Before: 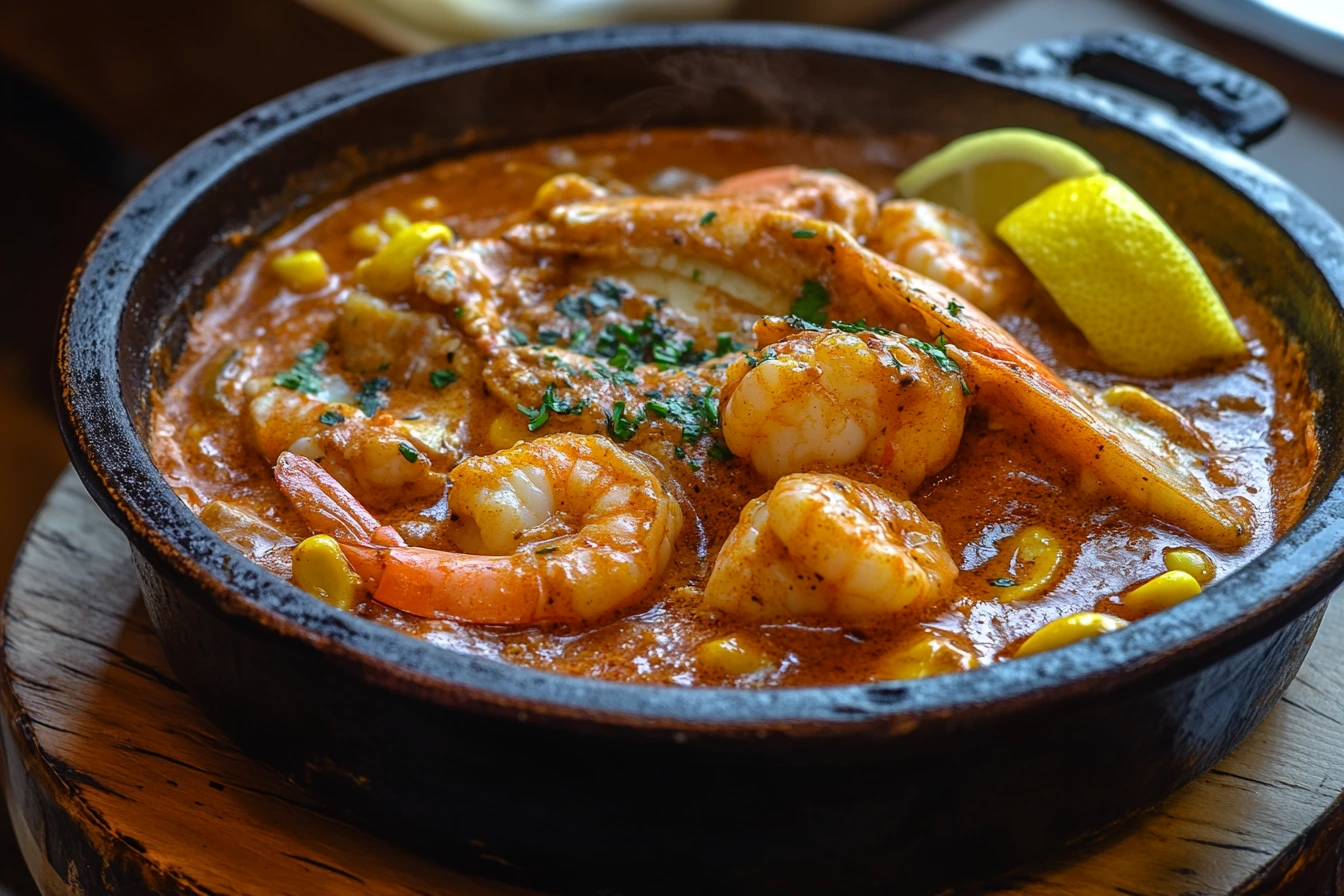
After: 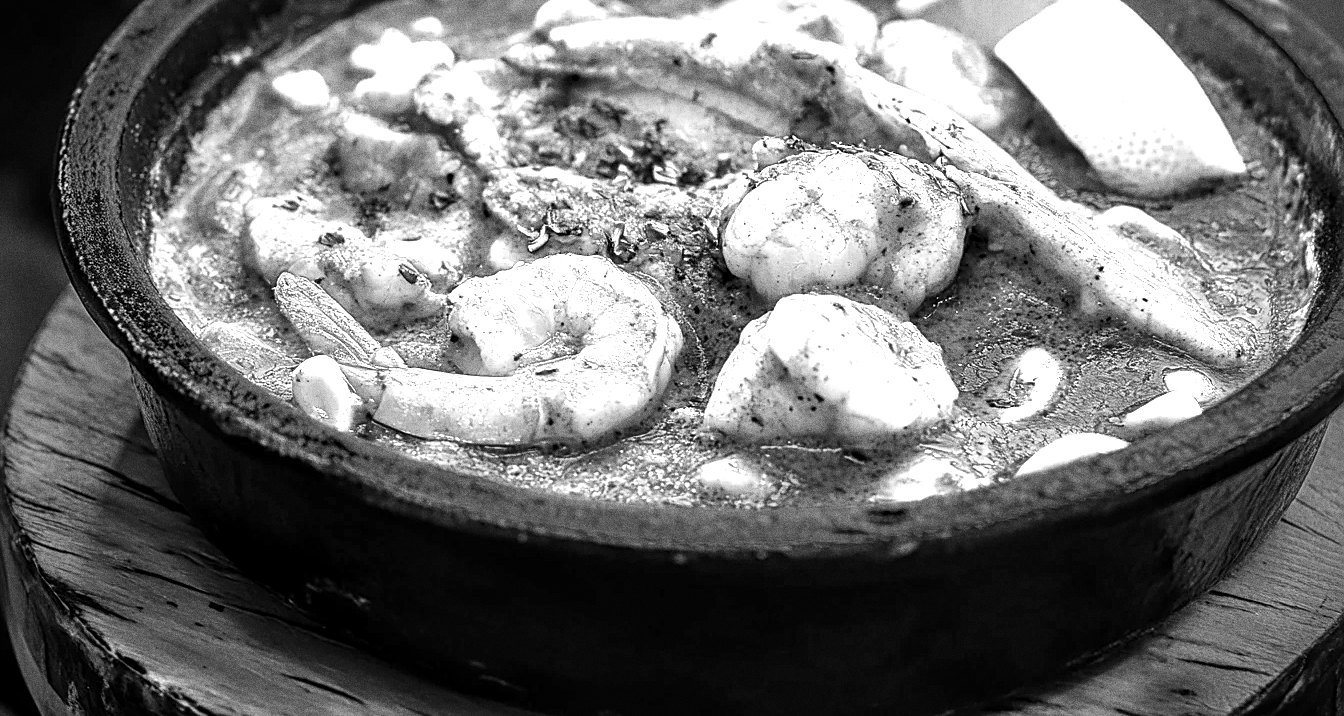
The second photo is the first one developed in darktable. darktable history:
sharpen: on, module defaults
exposure: black level correction 0, exposure 0.5 EV, compensate highlight preservation false
white balance: red 0.983, blue 1.036
crop and rotate: top 19.998%
local contrast: highlights 59%, detail 145%
color zones: curves: ch0 [(0, 0.554) (0.146, 0.662) (0.293, 0.86) (0.503, 0.774) (0.637, 0.106) (0.74, 0.072) (0.866, 0.488) (0.998, 0.569)]; ch1 [(0, 0) (0.143, 0) (0.286, 0) (0.429, 0) (0.571, 0) (0.714, 0) (0.857, 0)]
grain: coarseness 0.09 ISO, strength 40%
vignetting: fall-off radius 31.48%, brightness -0.472
